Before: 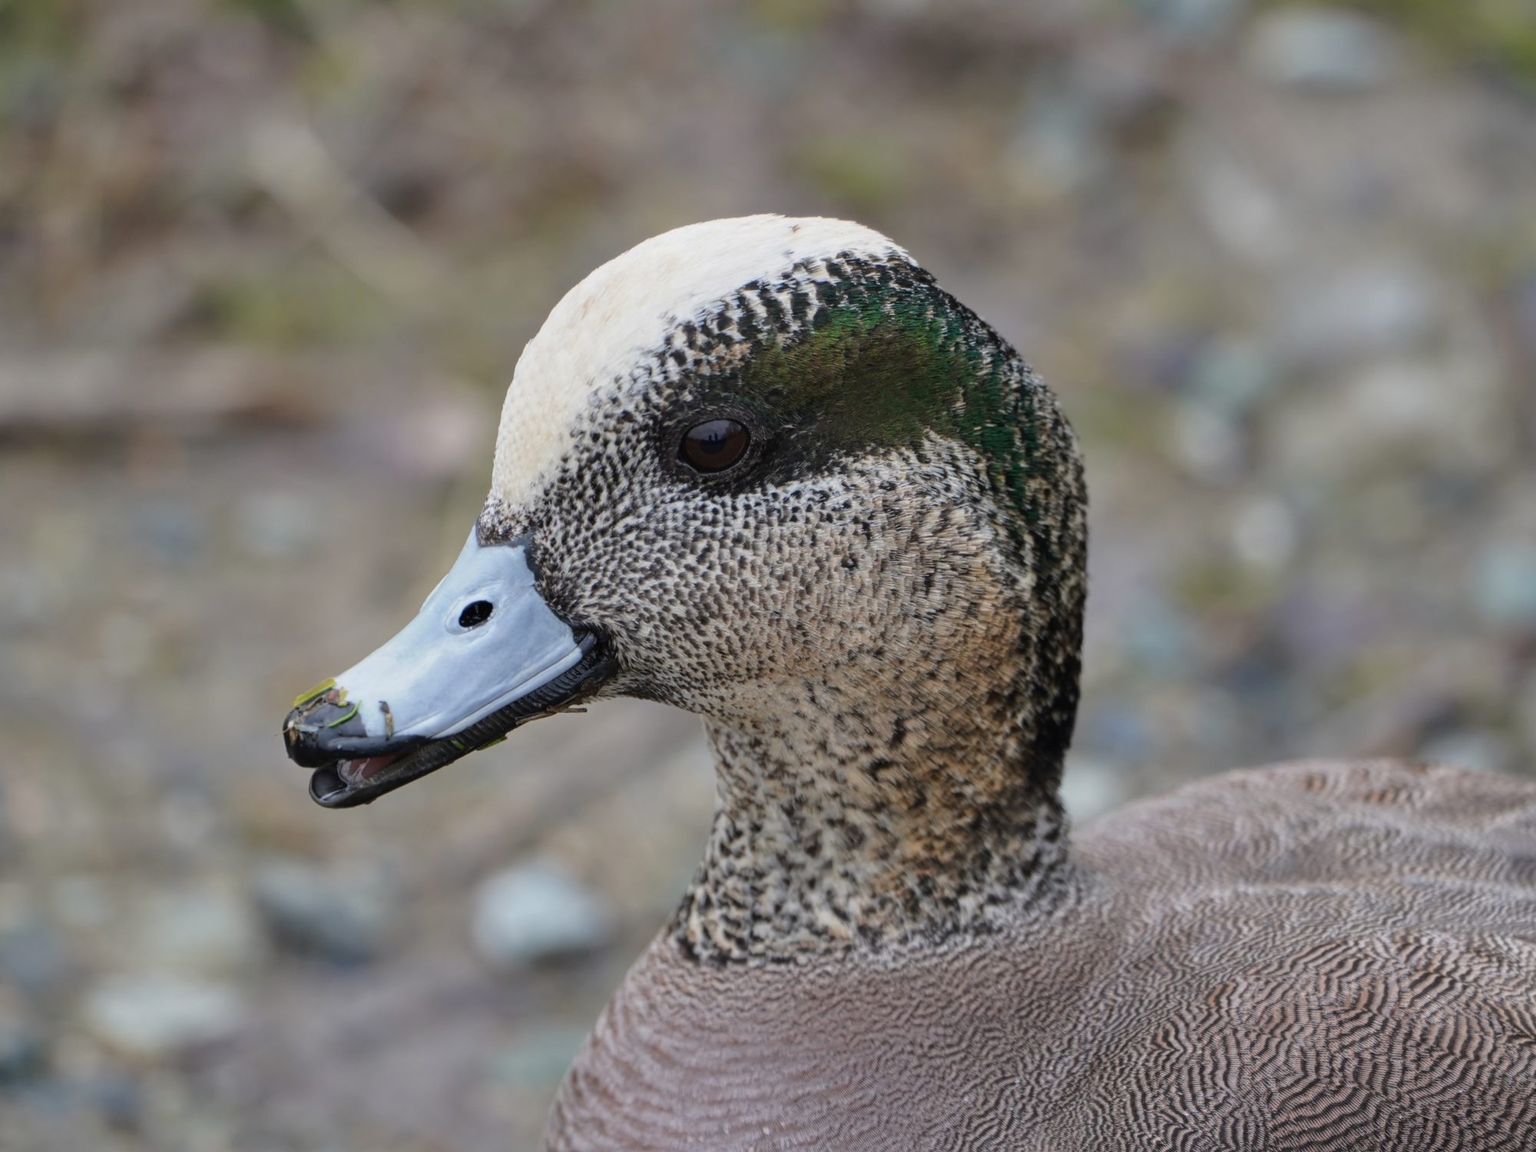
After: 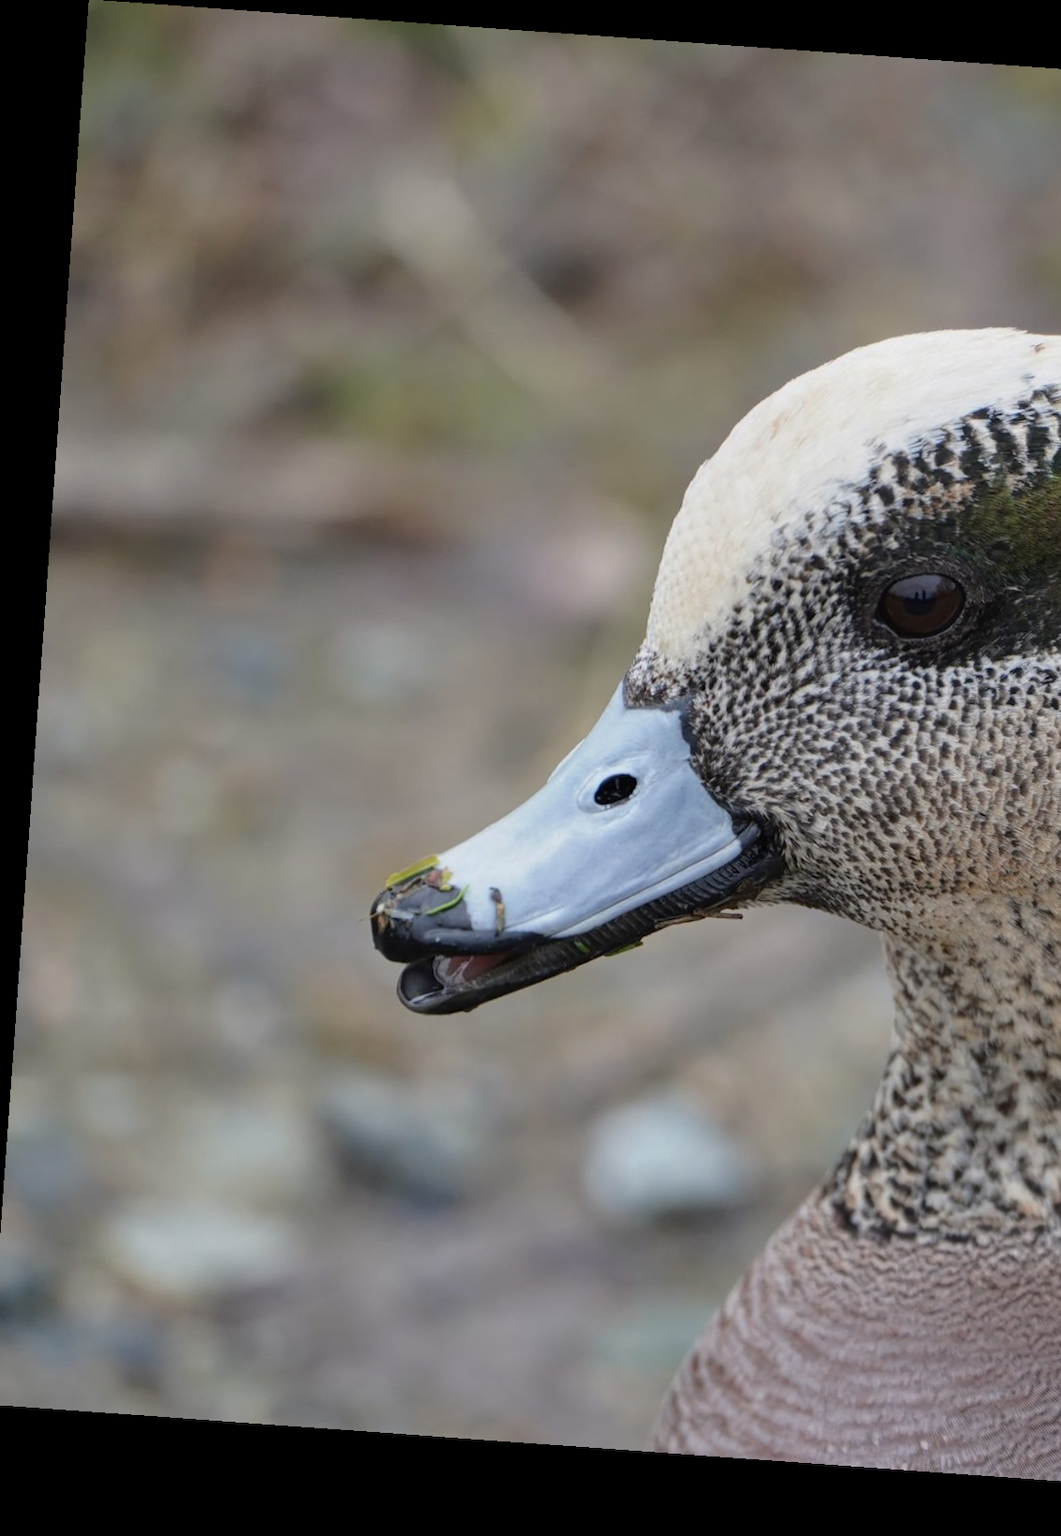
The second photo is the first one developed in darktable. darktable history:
crop: left 0.587%, right 45.588%, bottom 0.086%
rotate and perspective: rotation 4.1°, automatic cropping off
